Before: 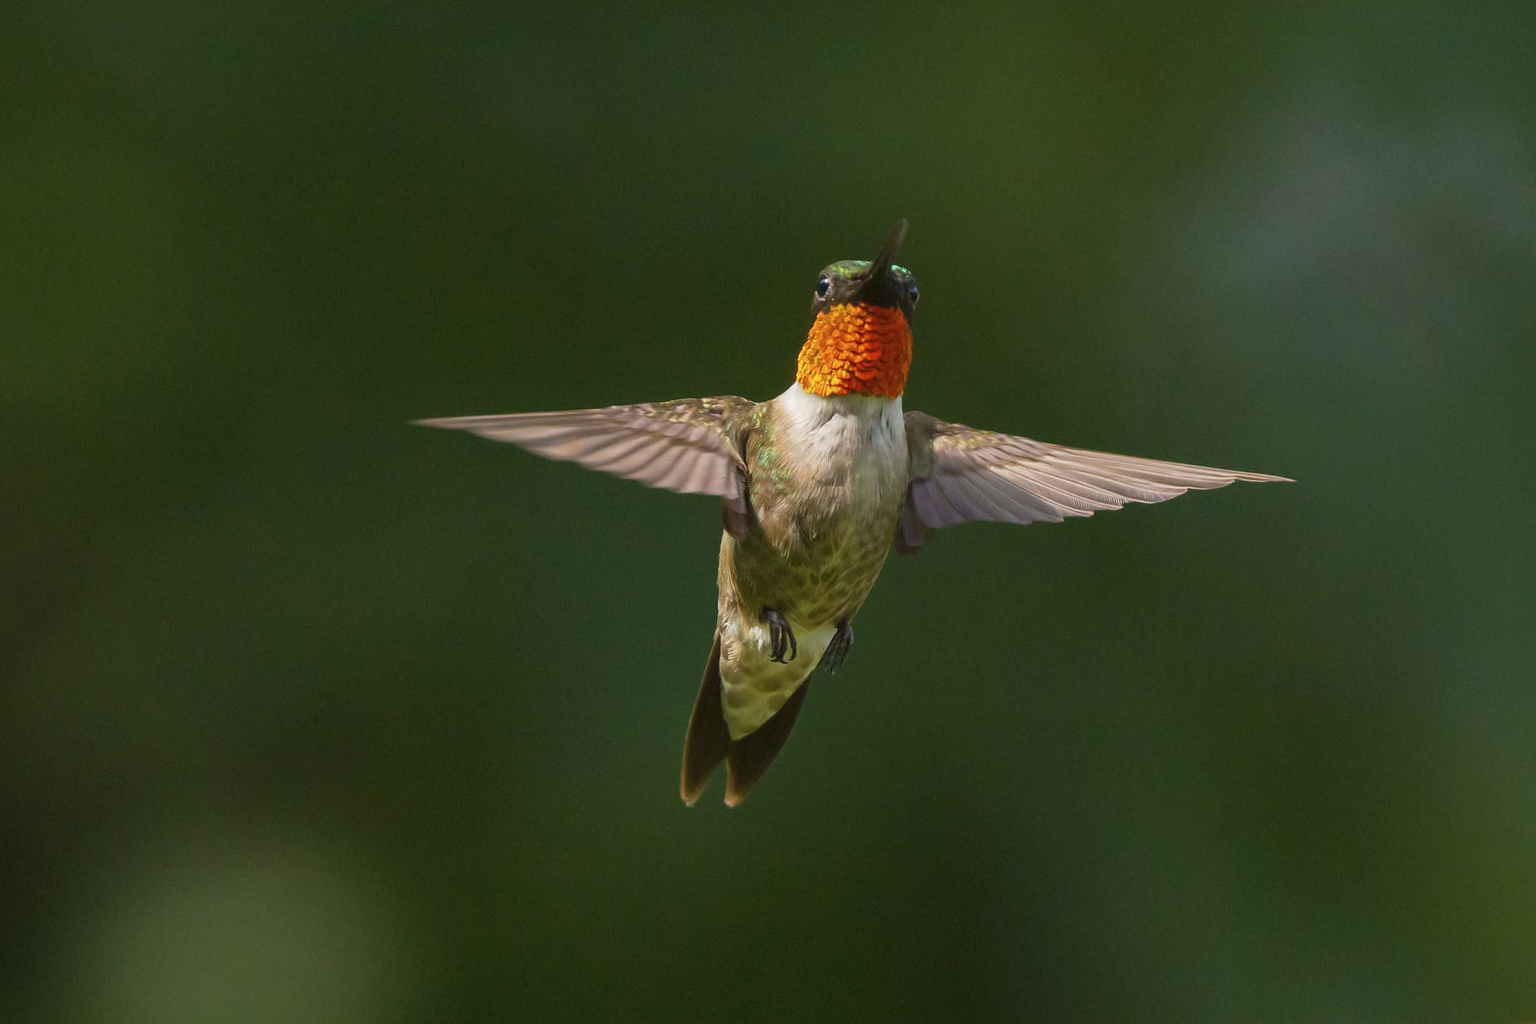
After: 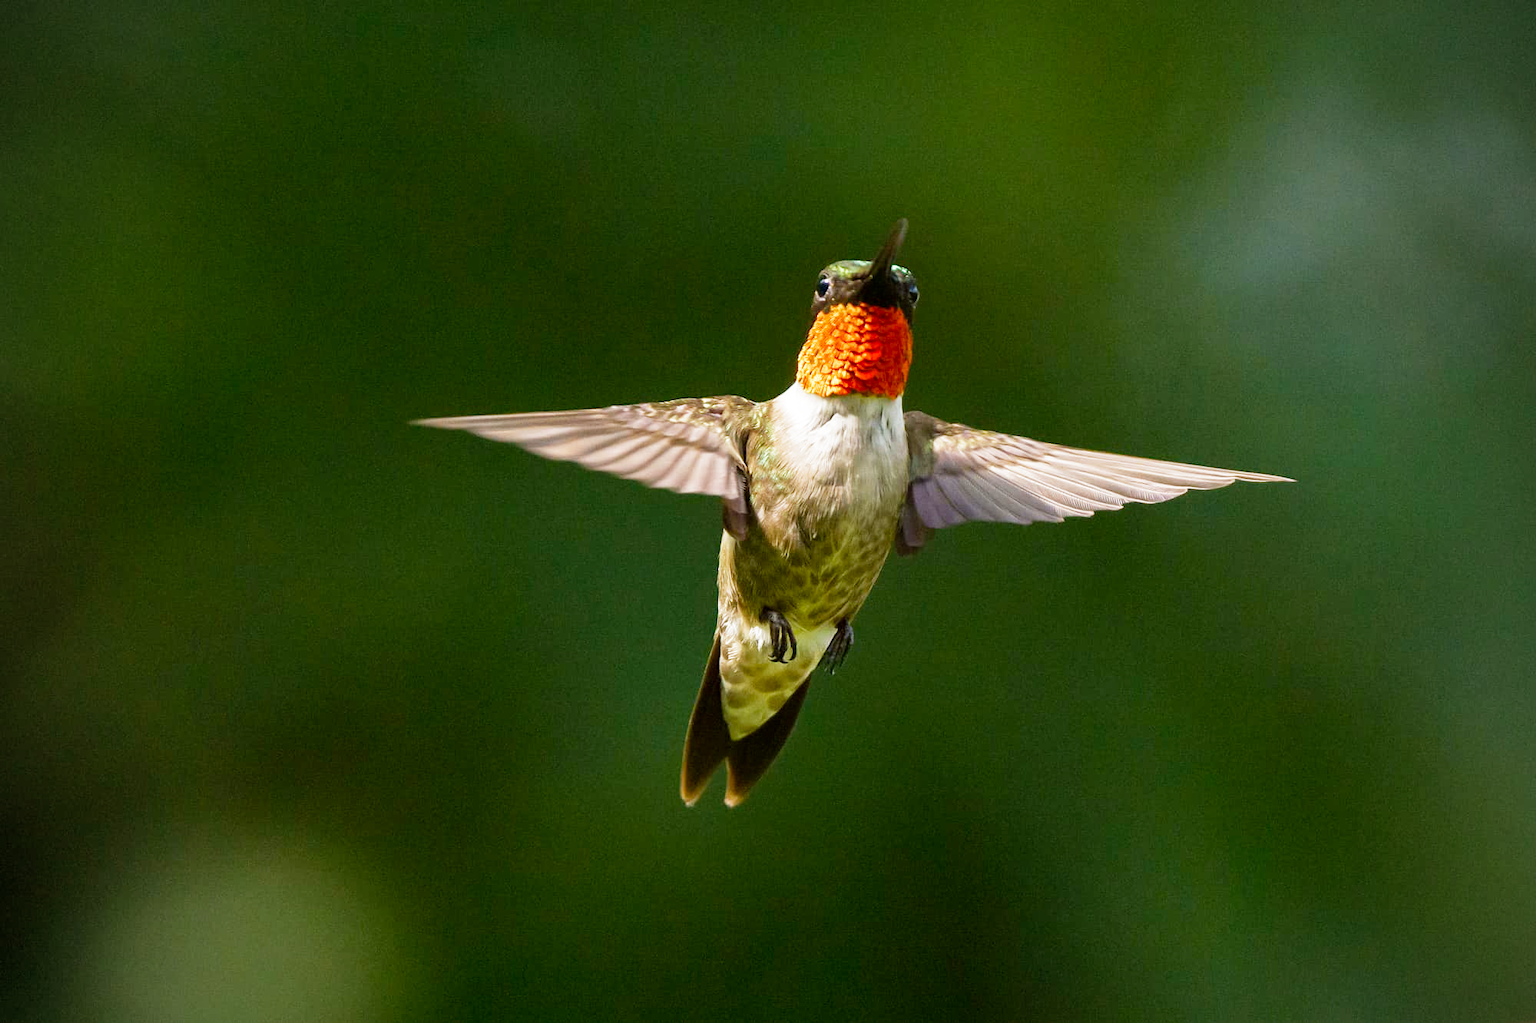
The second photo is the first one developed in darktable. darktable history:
vignetting: fall-off radius 60.92%
filmic rgb: middle gray luminance 10%, black relative exposure -8.61 EV, white relative exposure 3.3 EV, threshold 6 EV, target black luminance 0%, hardness 5.2, latitude 44.69%, contrast 1.302, highlights saturation mix 5%, shadows ↔ highlights balance 24.64%, add noise in highlights 0, preserve chrominance no, color science v3 (2019), use custom middle-gray values true, iterations of high-quality reconstruction 0, contrast in highlights soft, enable highlight reconstruction true
